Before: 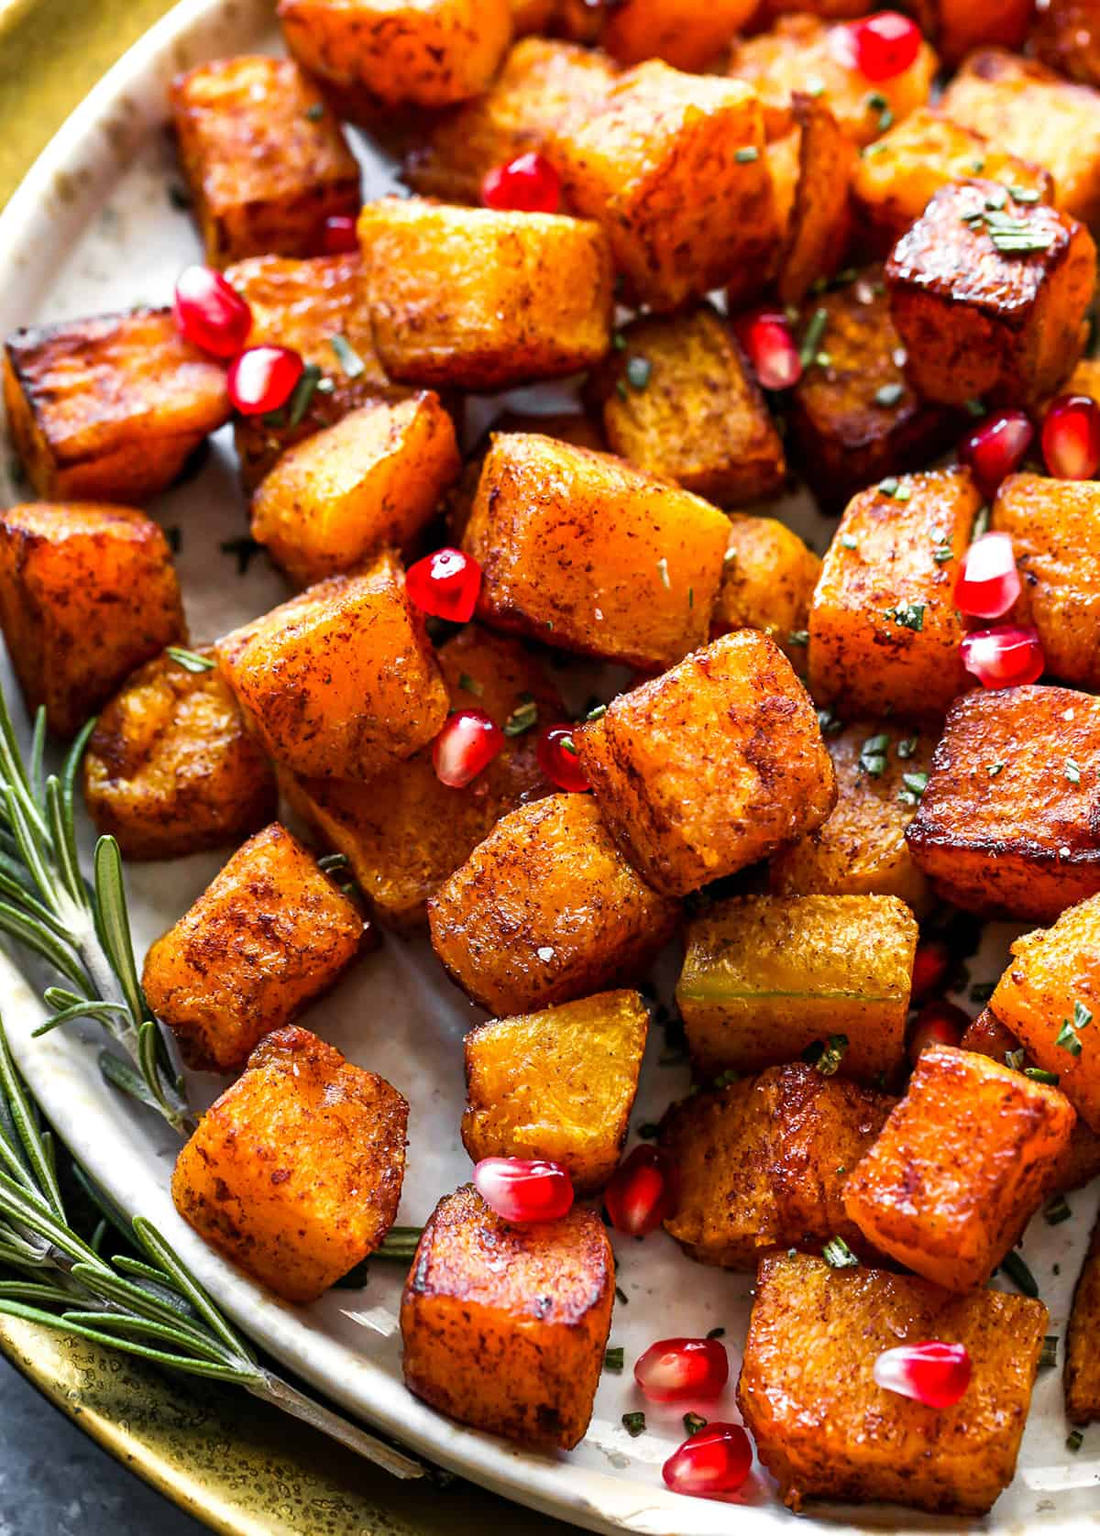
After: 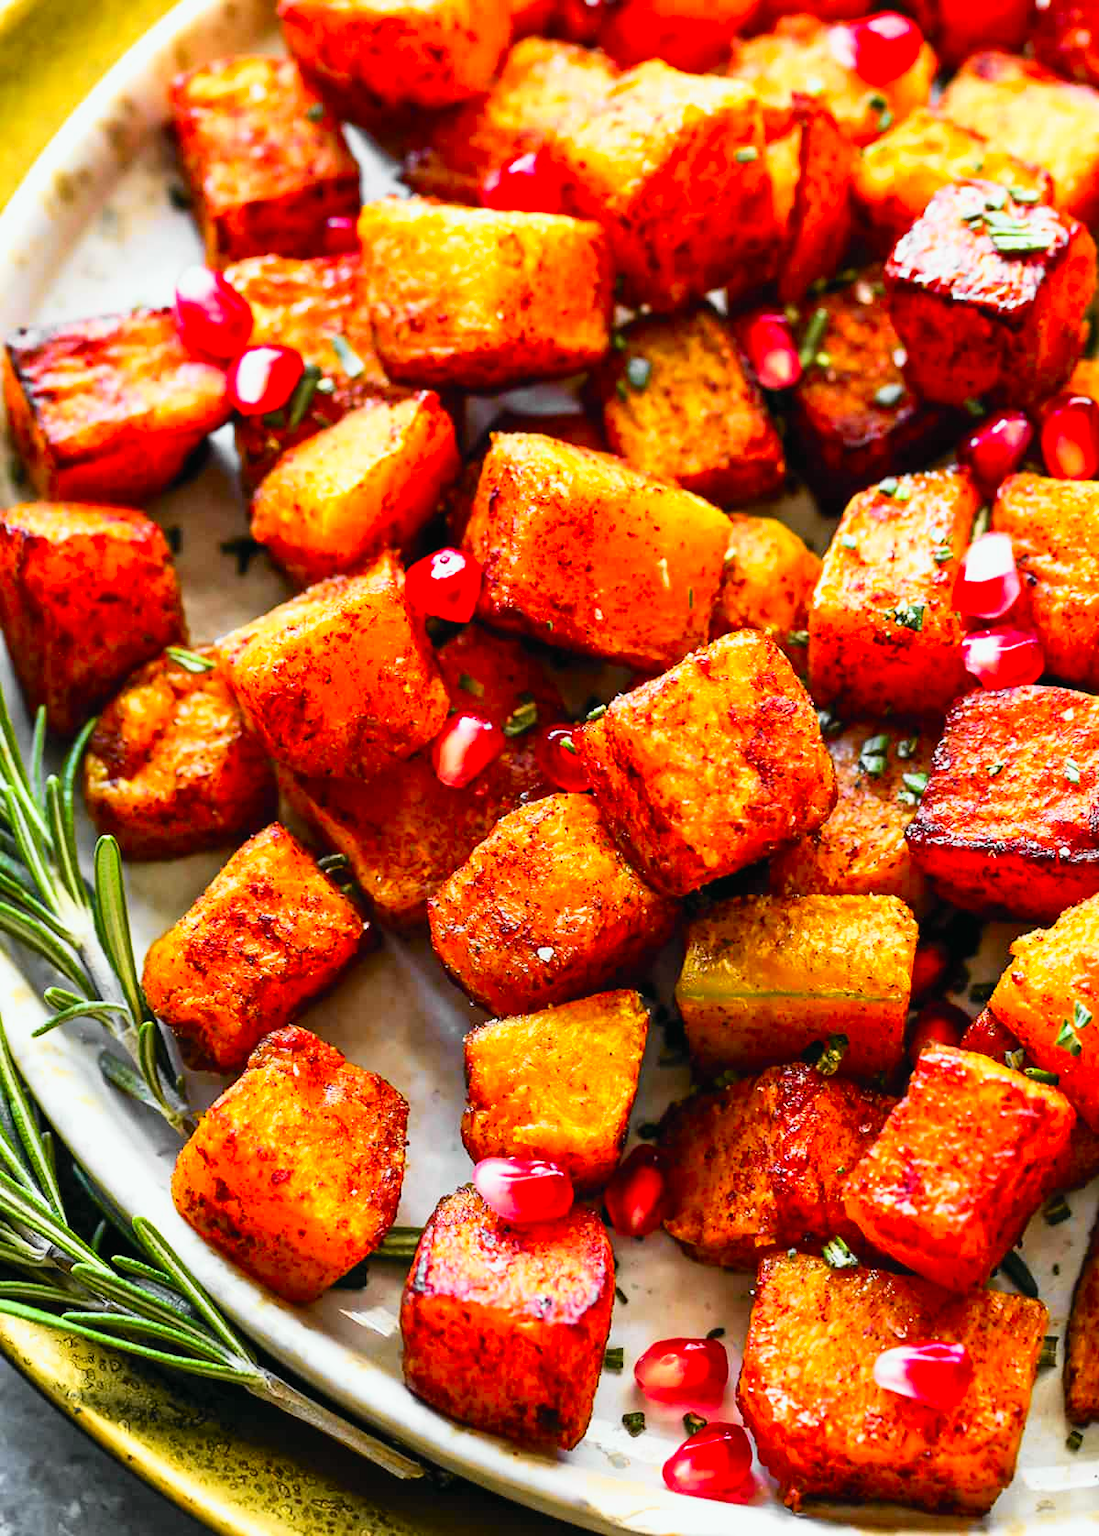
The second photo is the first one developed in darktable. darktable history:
color correction: highlights b* -0.058, saturation 1.13
tone curve: curves: ch0 [(0, 0.012) (0.093, 0.11) (0.345, 0.425) (0.457, 0.562) (0.628, 0.738) (0.839, 0.909) (0.998, 0.978)]; ch1 [(0, 0) (0.437, 0.408) (0.472, 0.47) (0.502, 0.497) (0.527, 0.523) (0.568, 0.577) (0.62, 0.66) (0.669, 0.748) (0.859, 0.899) (1, 1)]; ch2 [(0, 0) (0.33, 0.301) (0.421, 0.443) (0.473, 0.498) (0.509, 0.502) (0.535, 0.545) (0.549, 0.576) (0.644, 0.703) (1, 1)], color space Lab, independent channels, preserve colors none
